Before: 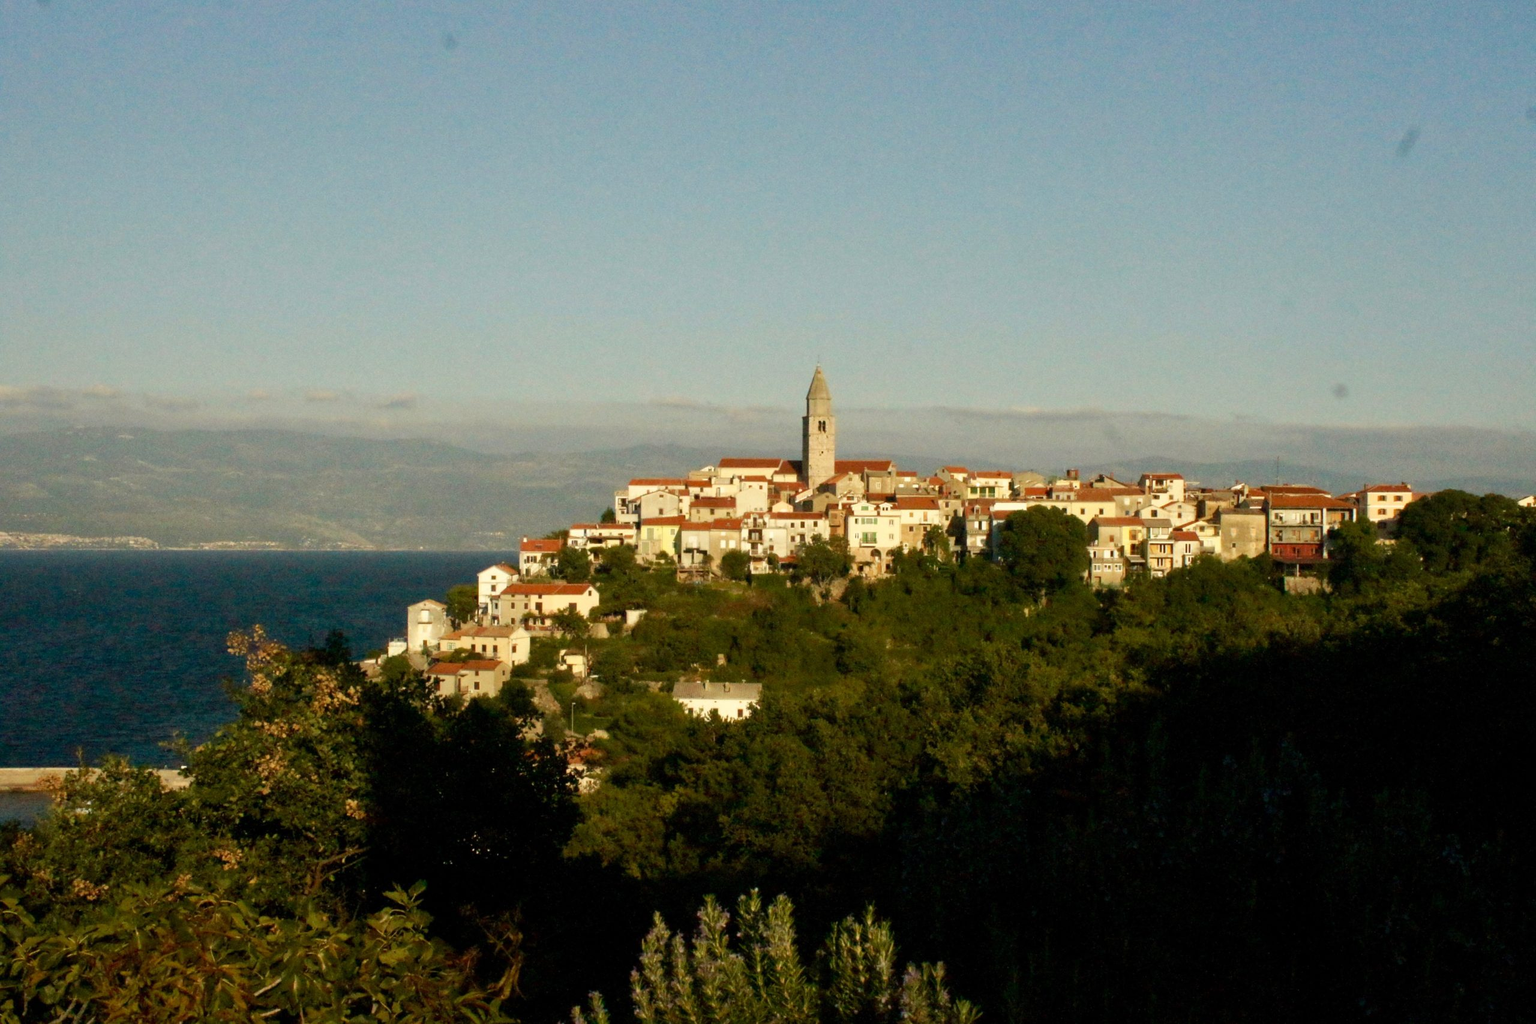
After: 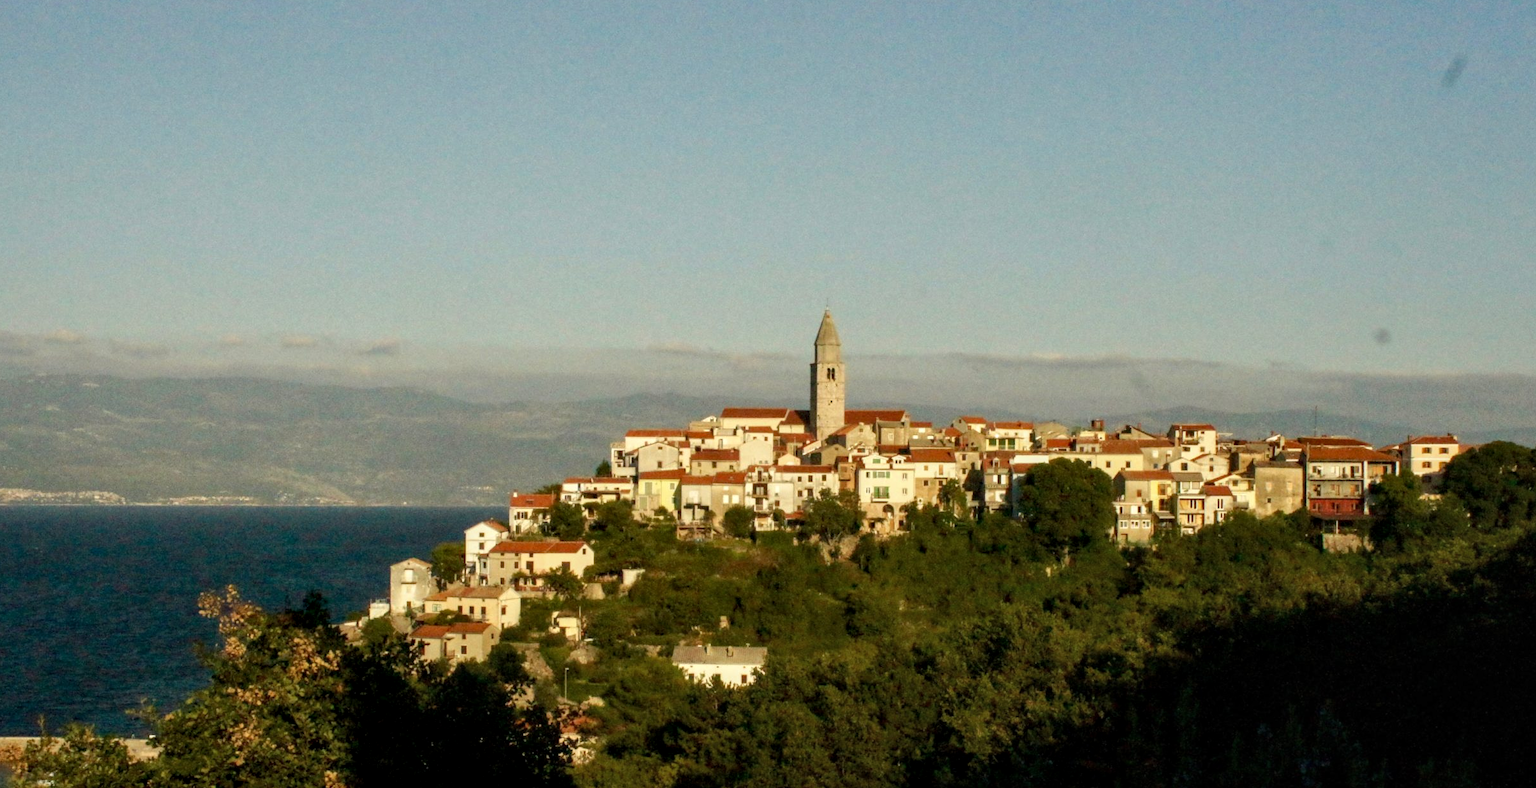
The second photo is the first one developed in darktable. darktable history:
crop: left 2.676%, top 7.329%, right 3.262%, bottom 20.313%
local contrast: on, module defaults
